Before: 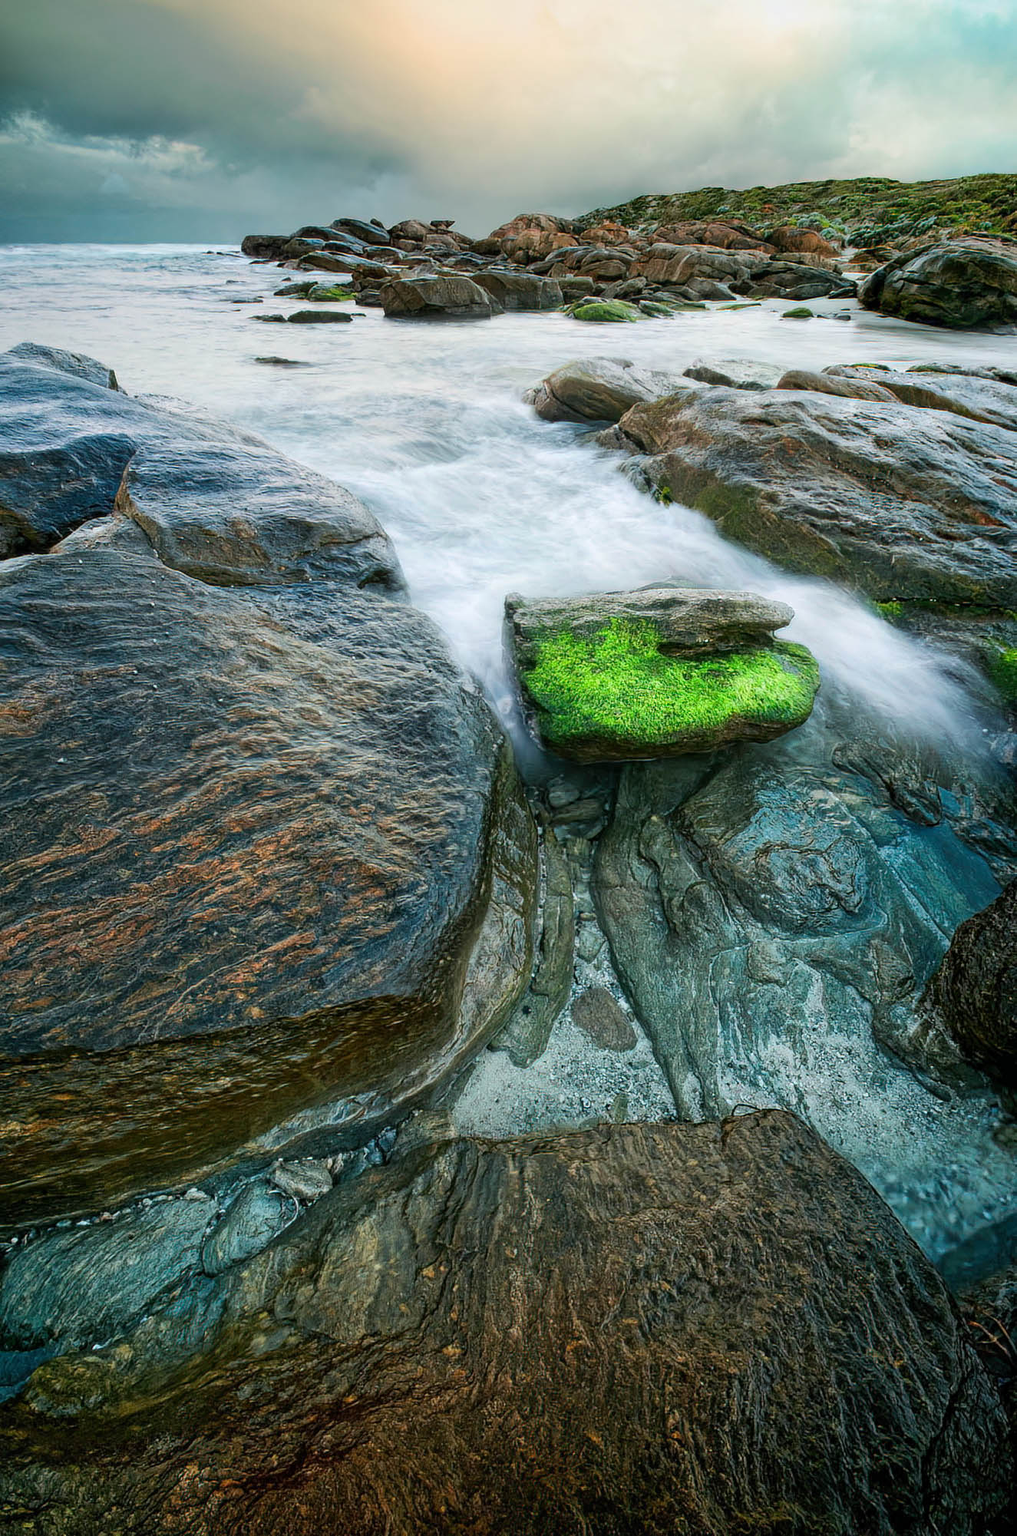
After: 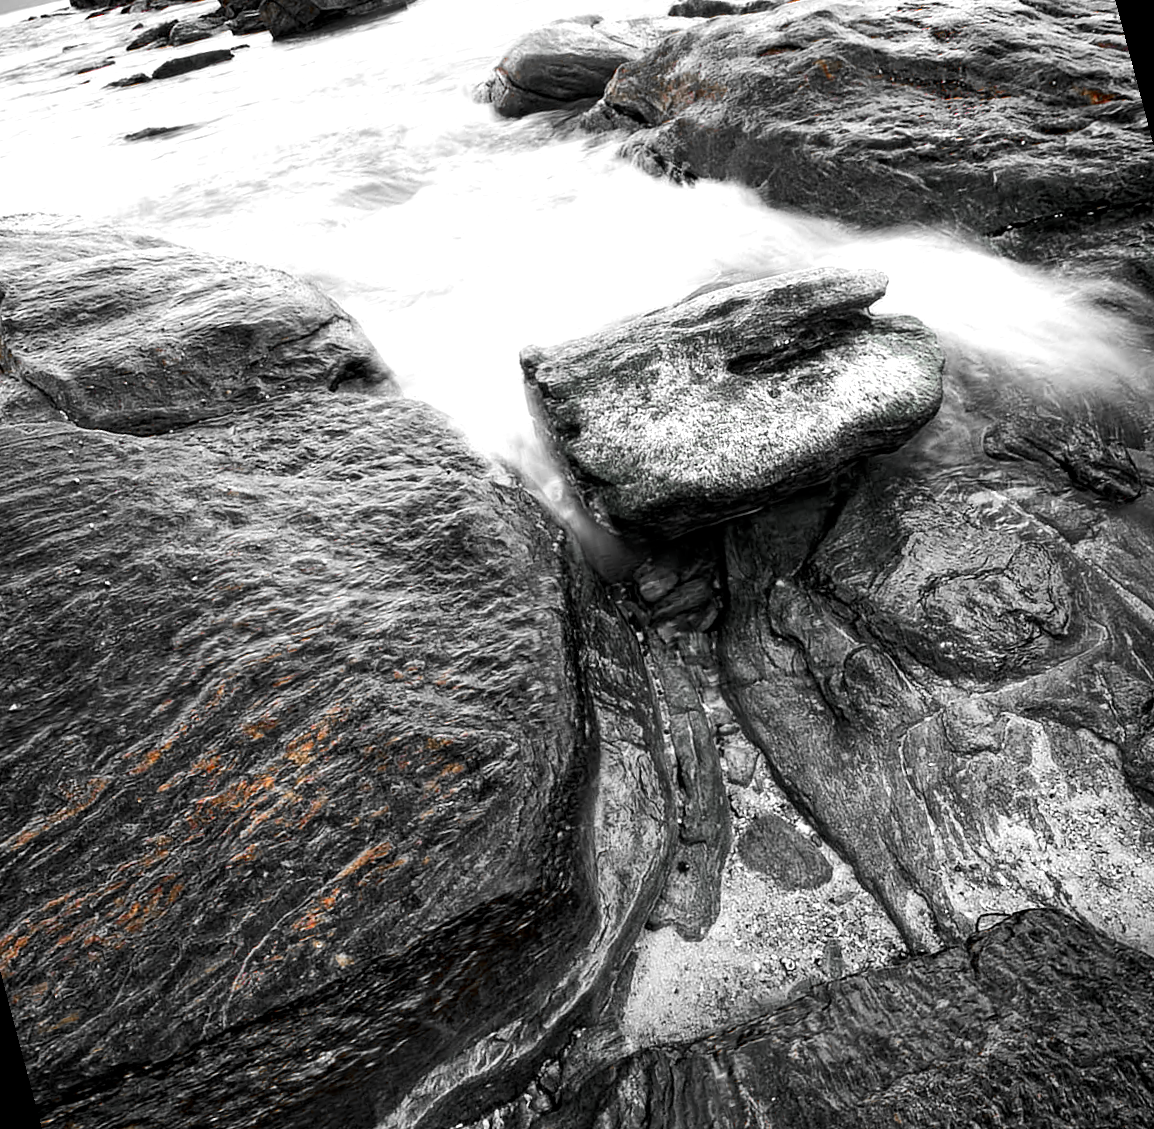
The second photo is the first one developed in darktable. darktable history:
crop and rotate: left 9.597%, right 10.195%
color balance rgb: linear chroma grading › global chroma 15%, perceptual saturation grading › global saturation 30%
rotate and perspective: rotation -14.8°, crop left 0.1, crop right 0.903, crop top 0.25, crop bottom 0.748
white balance: red 0.98, blue 1.034
color zones: curves: ch0 [(0, 0.497) (0.096, 0.361) (0.221, 0.538) (0.429, 0.5) (0.571, 0.5) (0.714, 0.5) (0.857, 0.5) (1, 0.497)]; ch1 [(0, 0.5) (0.143, 0.5) (0.257, -0.002) (0.429, 0.04) (0.571, -0.001) (0.714, -0.015) (0.857, 0.024) (1, 0.5)]
color correction: highlights a* -2.24, highlights b* -18.1
tone equalizer: -8 EV -0.75 EV, -7 EV -0.7 EV, -6 EV -0.6 EV, -5 EV -0.4 EV, -3 EV 0.4 EV, -2 EV 0.6 EV, -1 EV 0.7 EV, +0 EV 0.75 EV, edges refinement/feathering 500, mask exposure compensation -1.57 EV, preserve details no
exposure: black level correction 0.007, exposure 0.093 EV, compensate highlight preservation false
